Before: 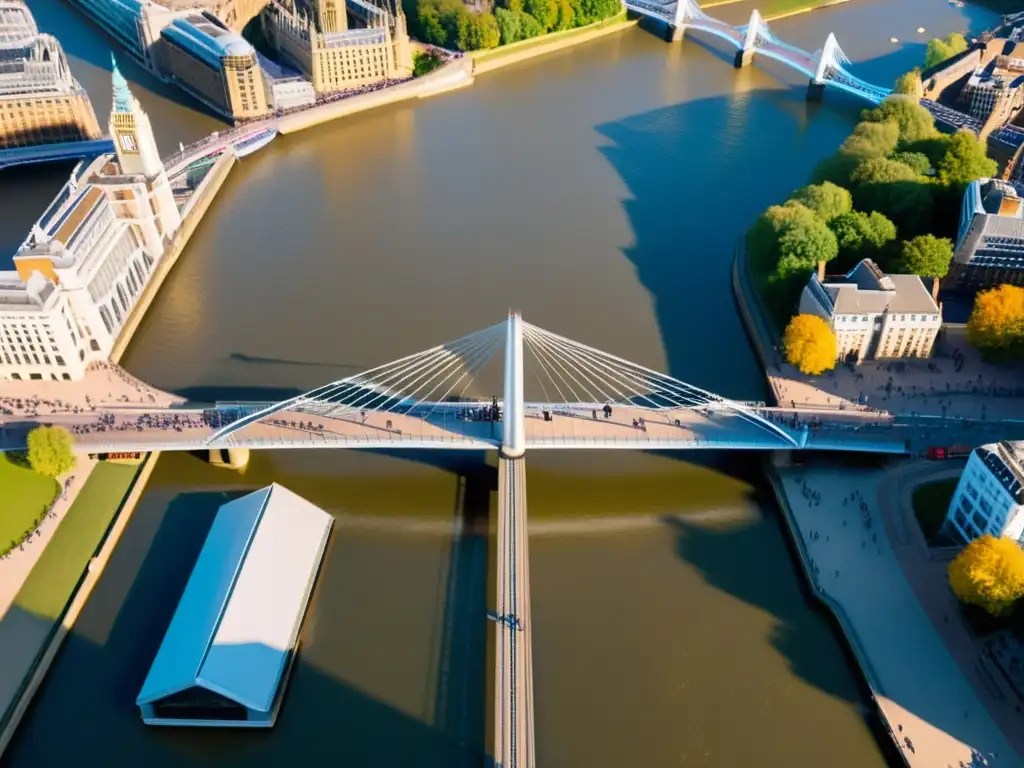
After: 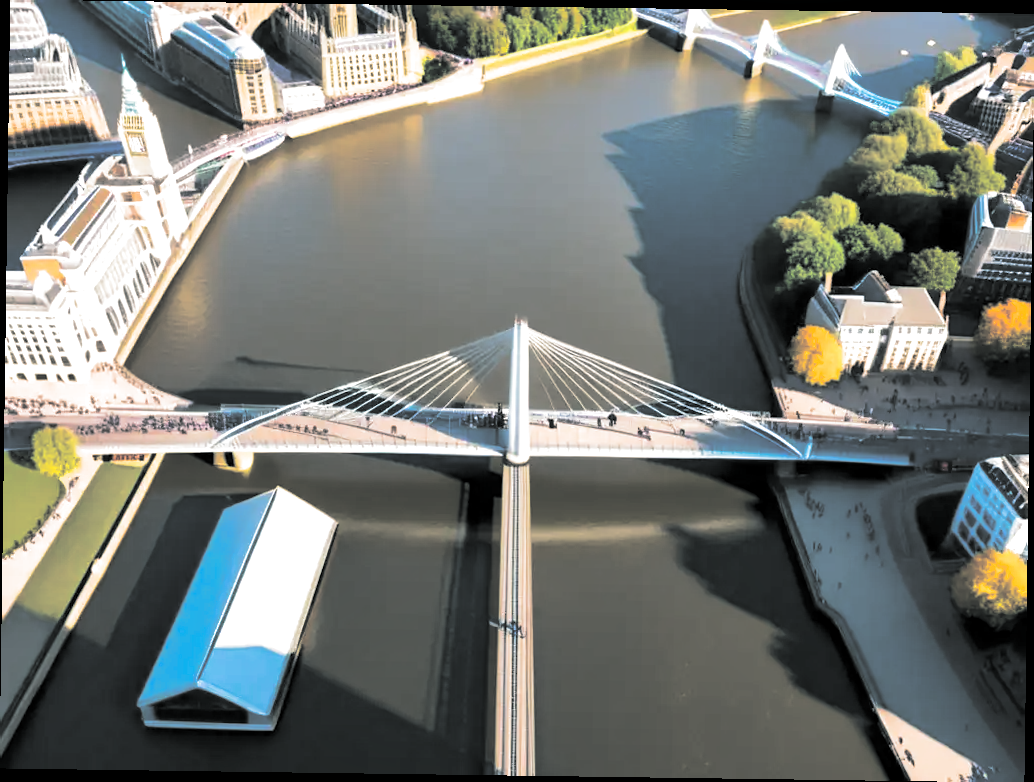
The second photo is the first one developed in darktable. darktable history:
exposure: black level correction 0, exposure 0.5 EV, compensate highlight preservation false
local contrast: mode bilateral grid, contrast 20, coarseness 50, detail 130%, midtone range 0.2
rotate and perspective: rotation 0.8°, automatic cropping off
split-toning: shadows › hue 190.8°, shadows › saturation 0.05, highlights › hue 54°, highlights › saturation 0.05, compress 0%
